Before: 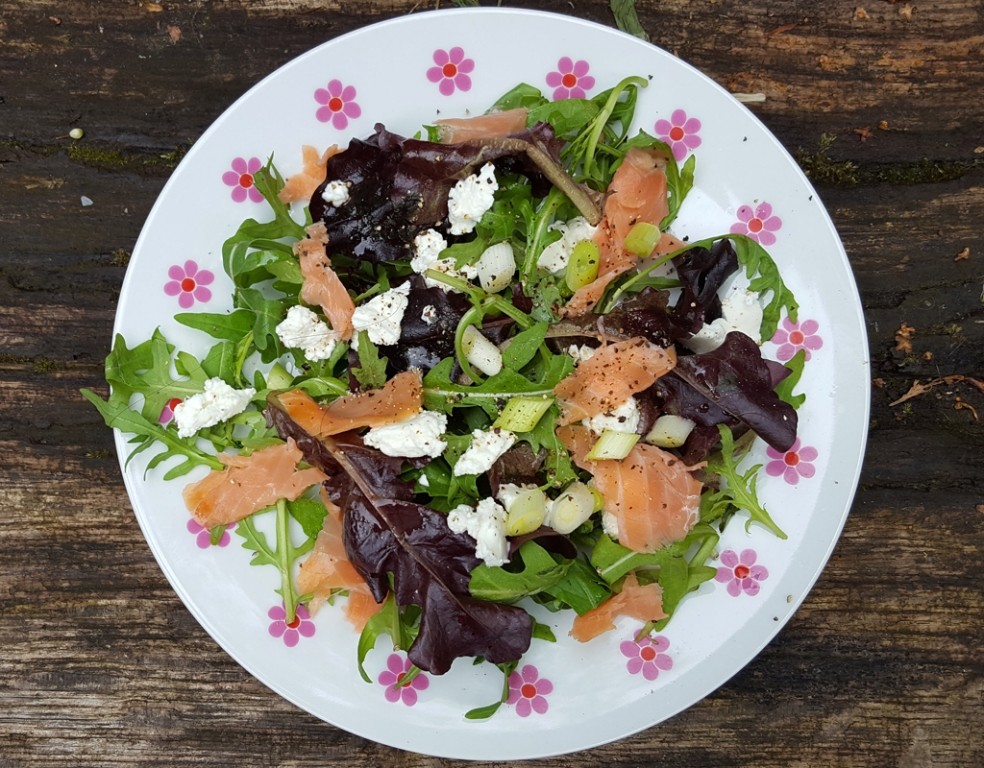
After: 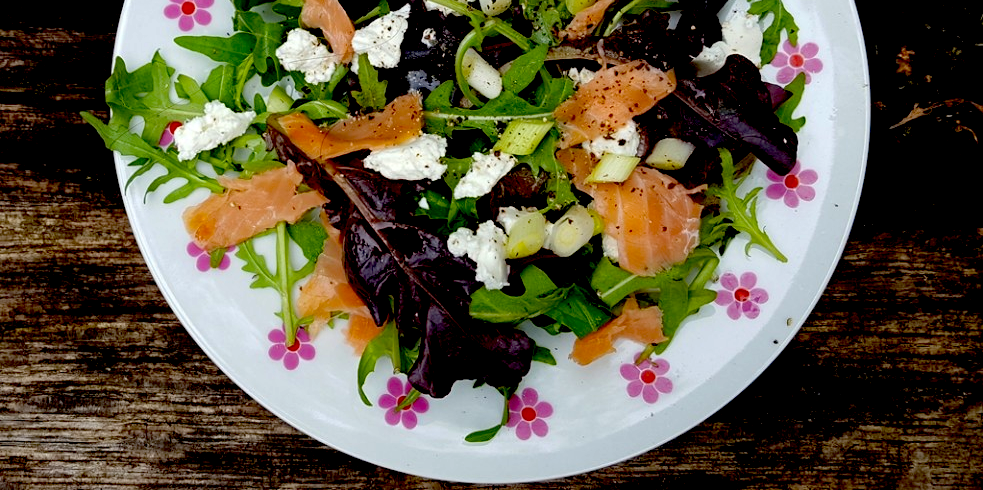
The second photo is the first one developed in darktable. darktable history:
crop and rotate: top 36.097%
haze removal: compatibility mode true, adaptive false
exposure: black level correction 0.054, exposure -0.038 EV, compensate highlight preservation false
